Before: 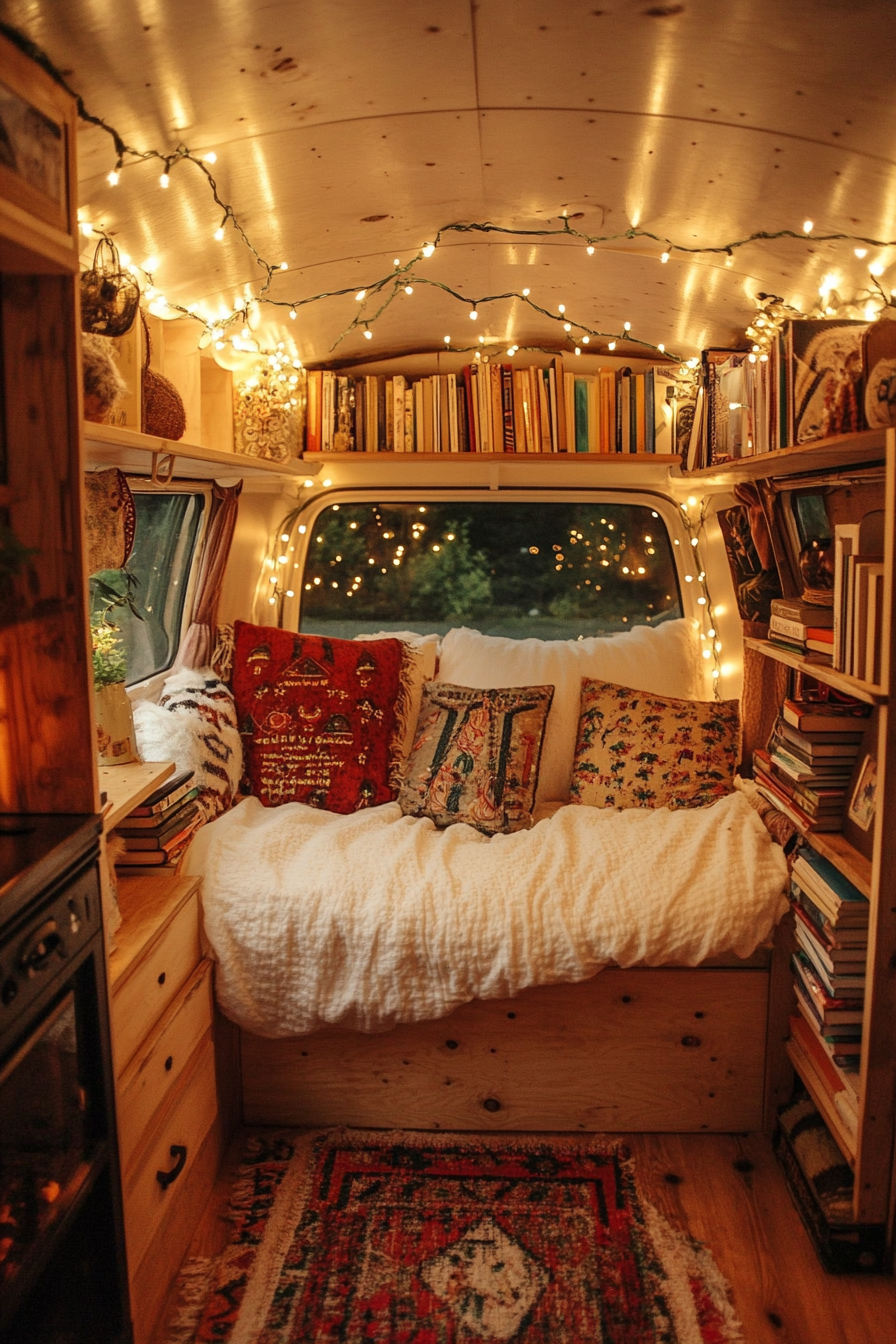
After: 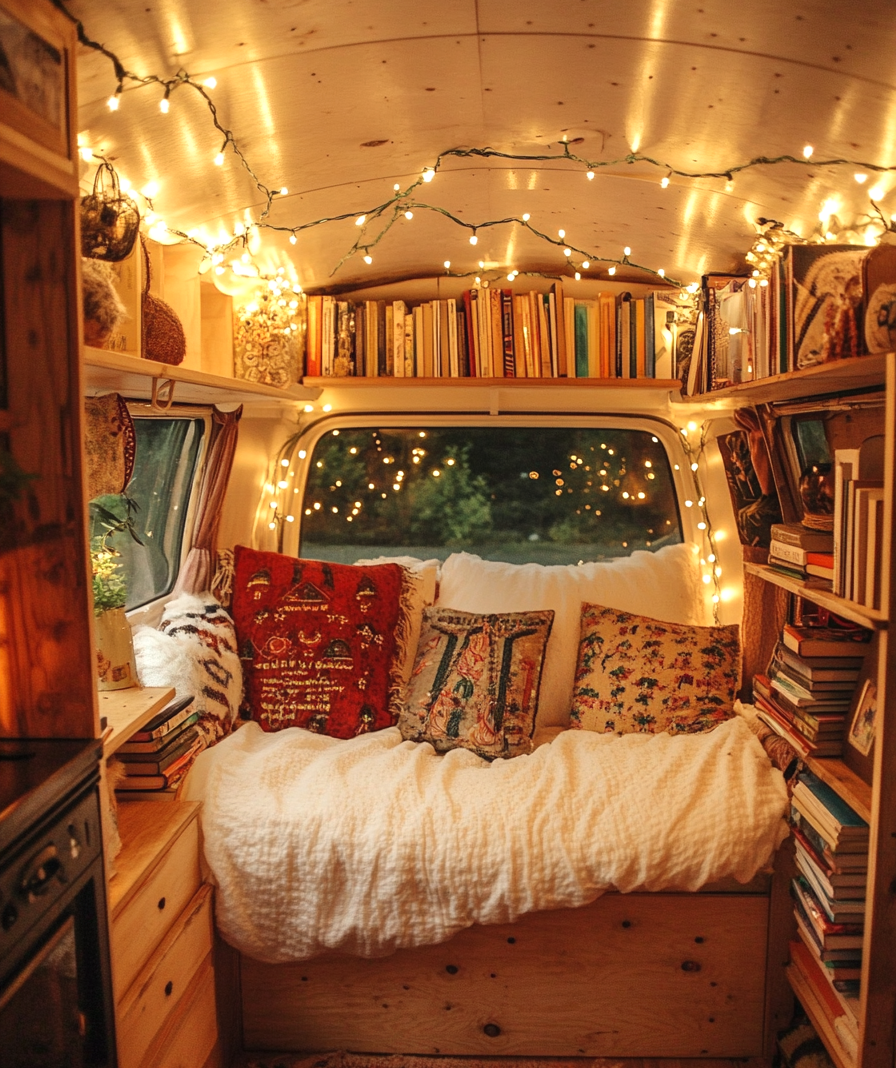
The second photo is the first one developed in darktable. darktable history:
exposure: black level correction 0, exposure 0.301 EV, compensate highlight preservation false
crop and rotate: top 5.651%, bottom 14.873%
local contrast: mode bilateral grid, contrast 100, coarseness 100, detail 89%, midtone range 0.2
